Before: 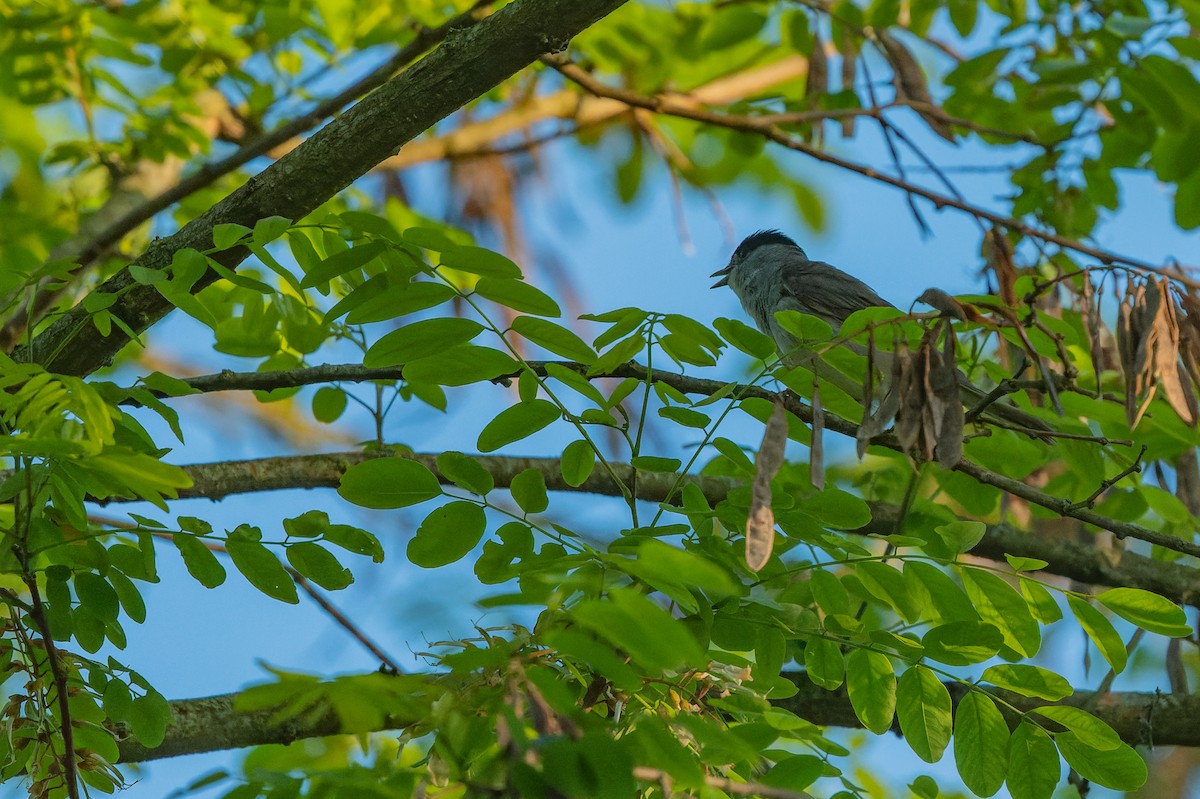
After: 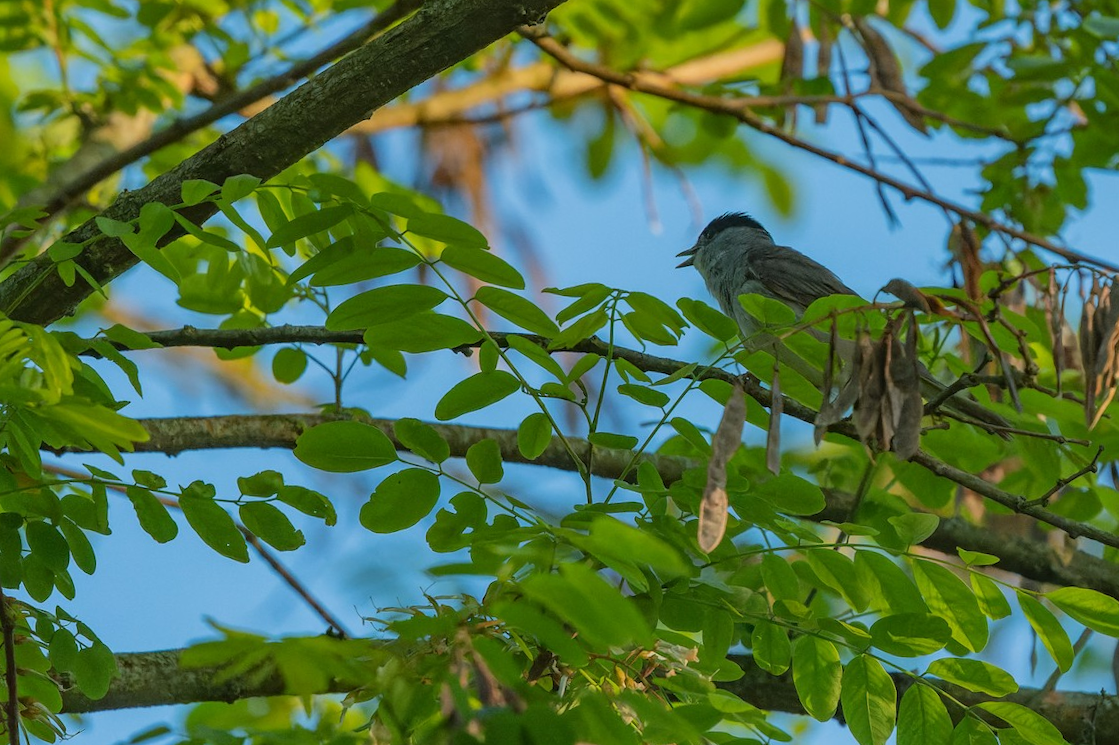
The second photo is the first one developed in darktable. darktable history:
crop and rotate: angle -2.81°
